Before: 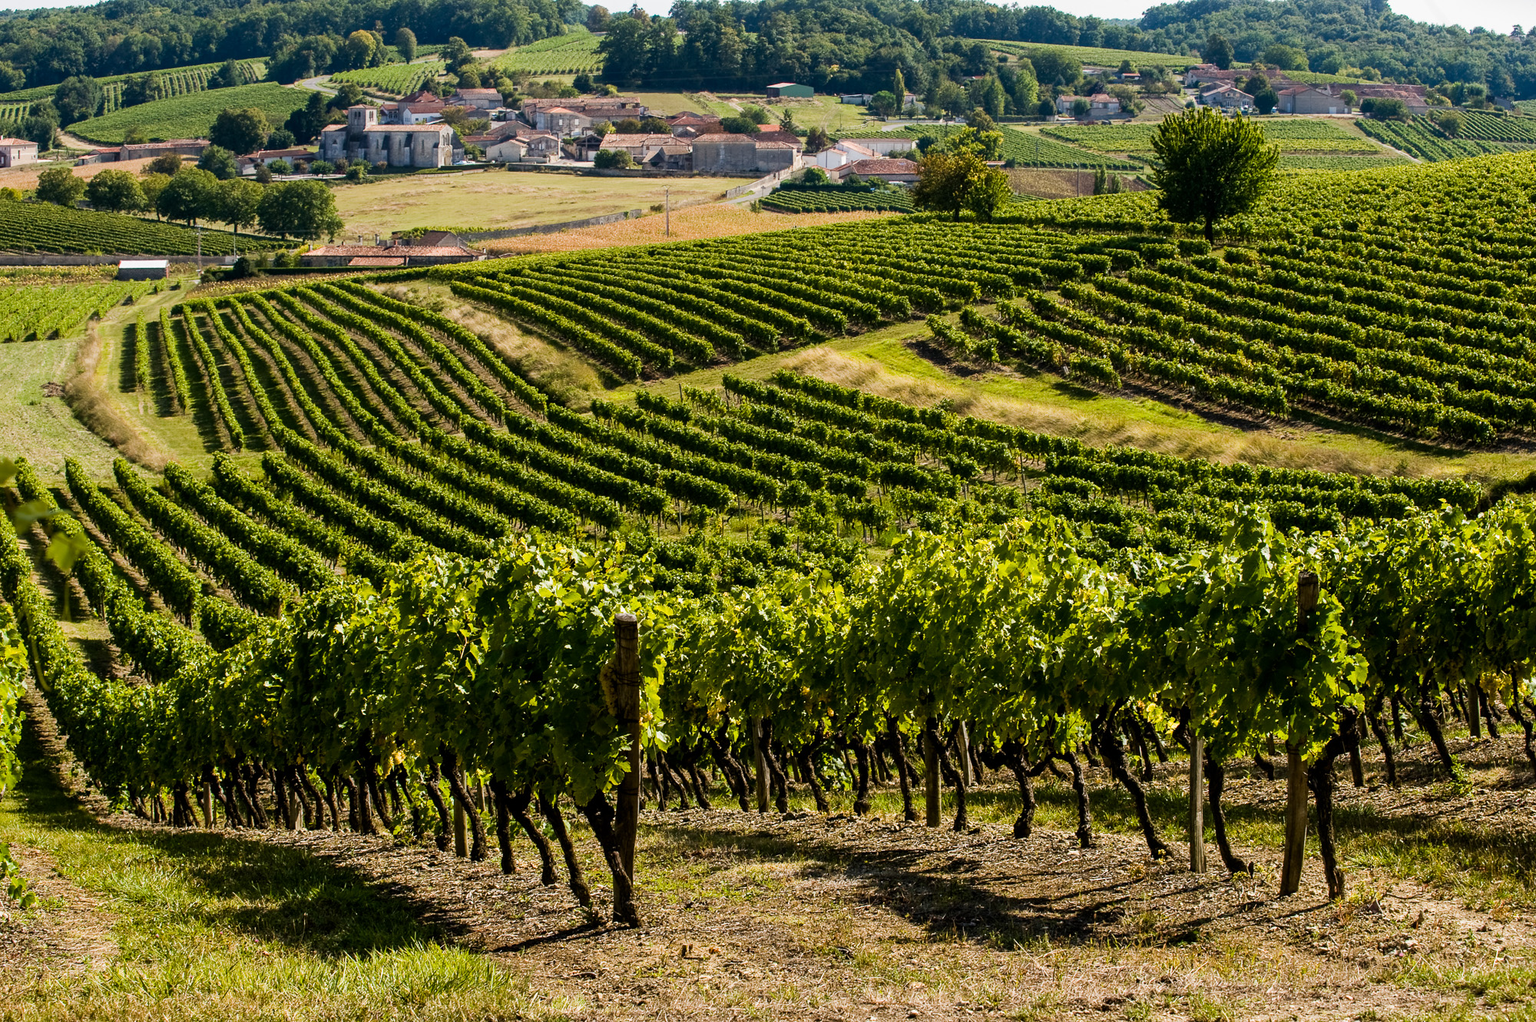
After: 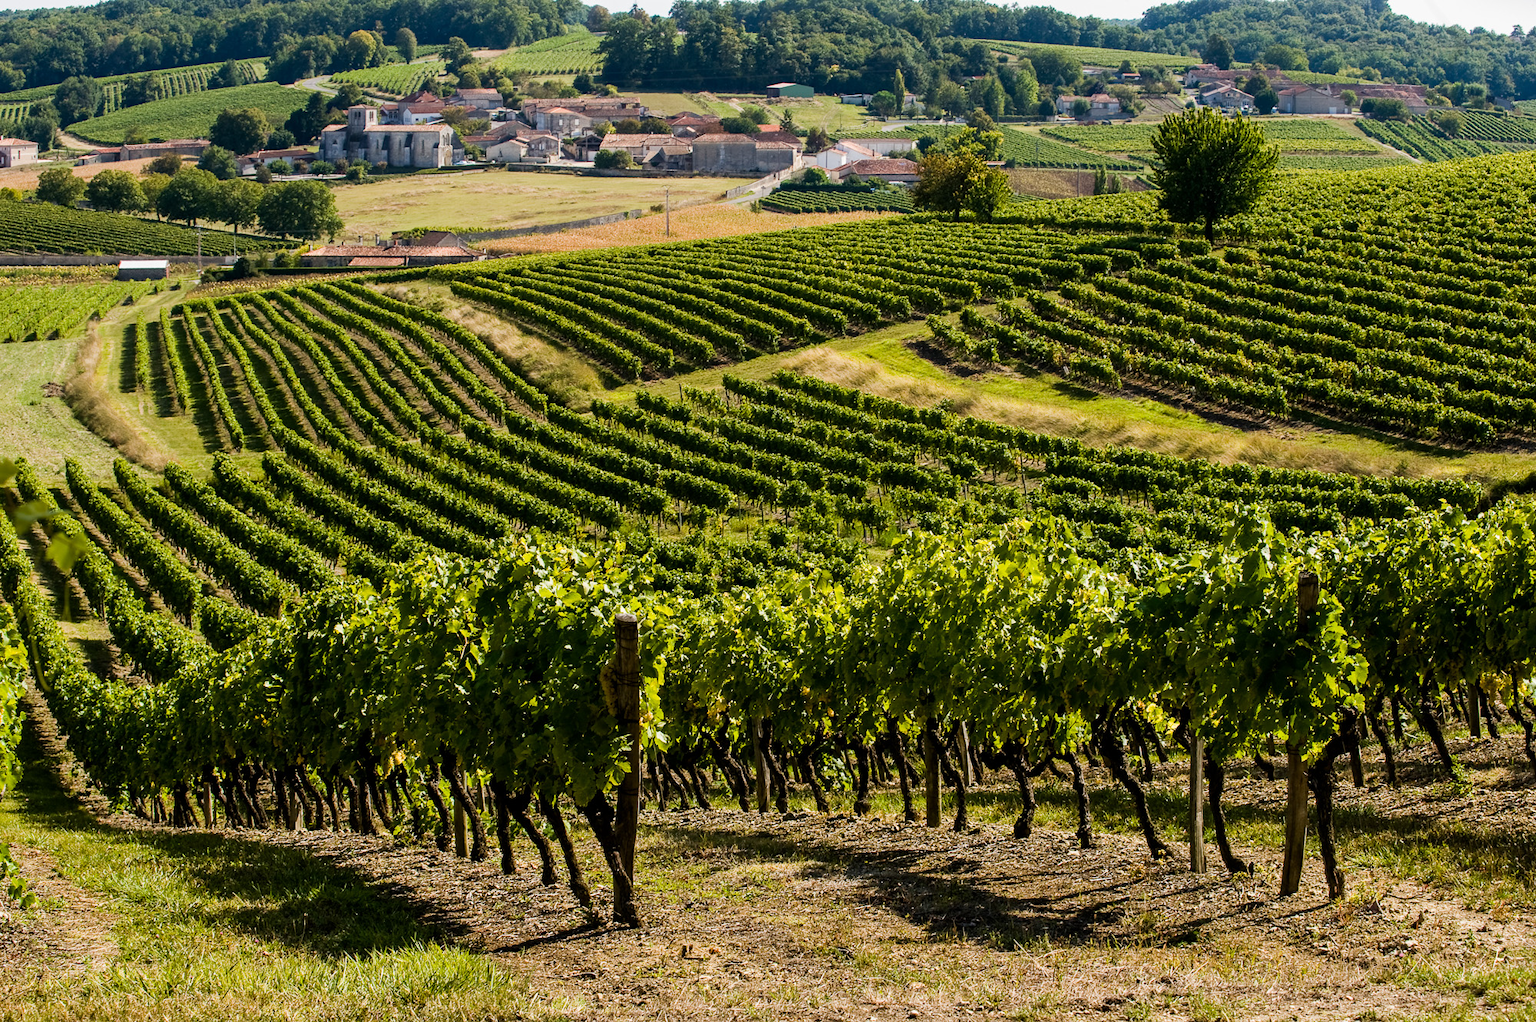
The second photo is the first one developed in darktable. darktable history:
base curve: curves: ch0 [(0, 0) (0.283, 0.295) (1, 1)]
